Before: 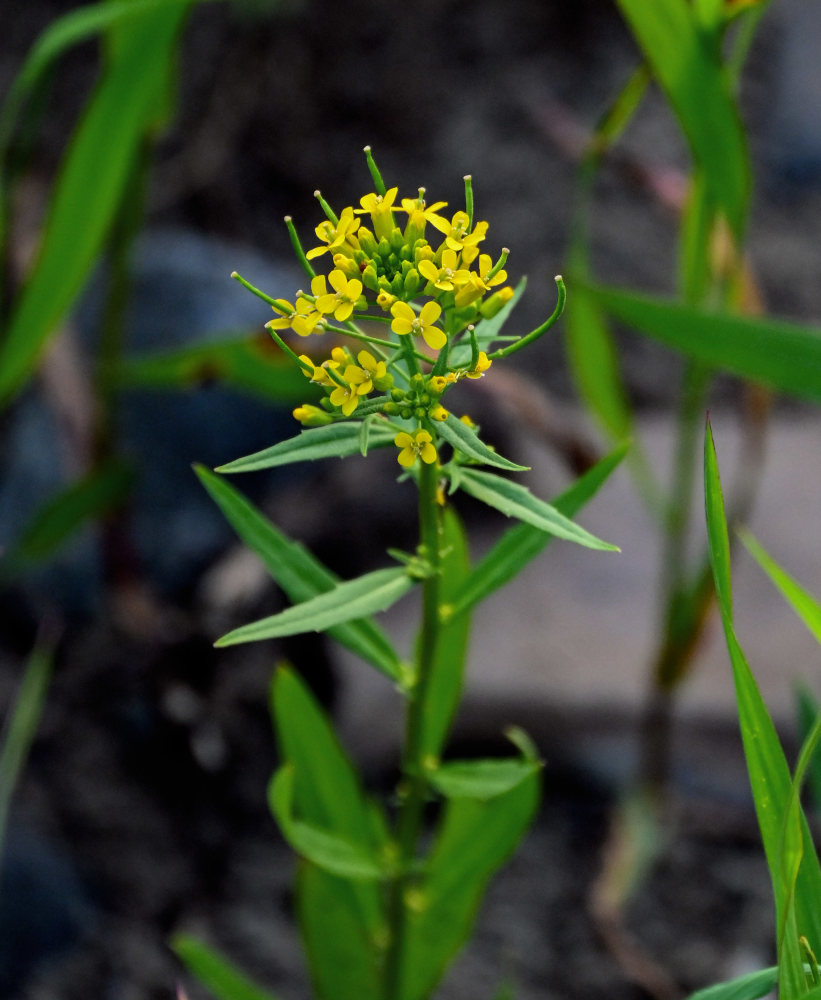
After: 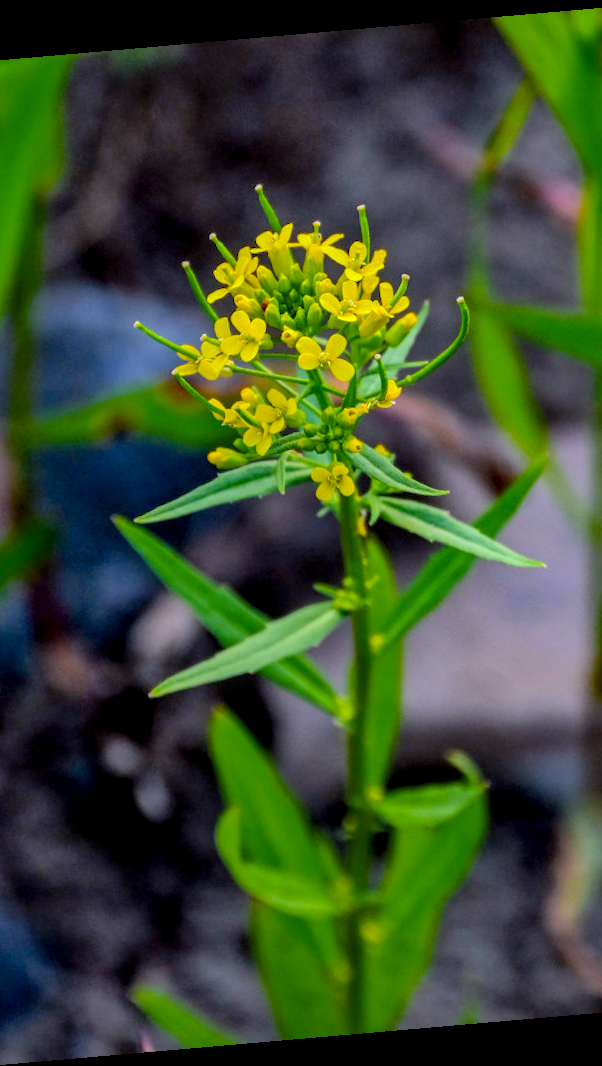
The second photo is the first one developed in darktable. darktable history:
local contrast: detail 130%
shadows and highlights: on, module defaults
crop and rotate: left 13.342%, right 19.991%
tone equalizer: on, module defaults
rotate and perspective: rotation -4.98°, automatic cropping off
color balance rgb: perceptual saturation grading › global saturation 25%, perceptual brilliance grading › mid-tones 10%, perceptual brilliance grading › shadows 15%, global vibrance 20%
white balance: red 1.004, blue 1.096
